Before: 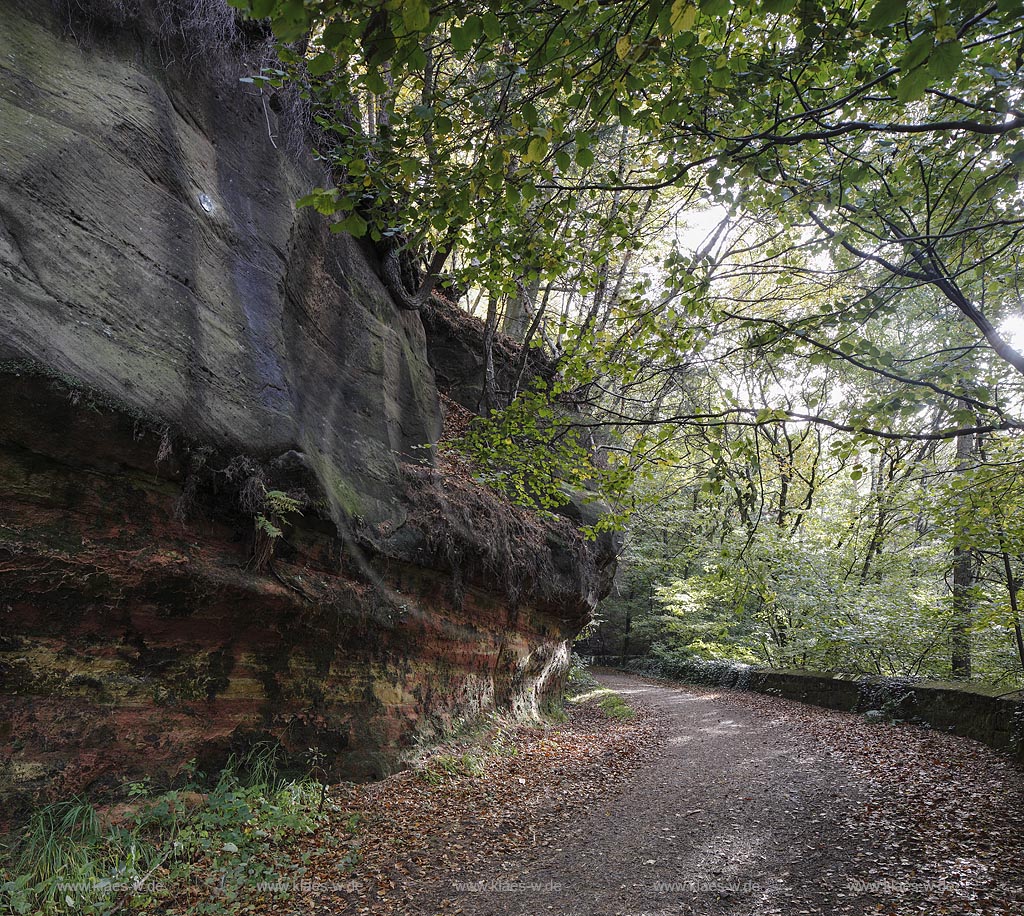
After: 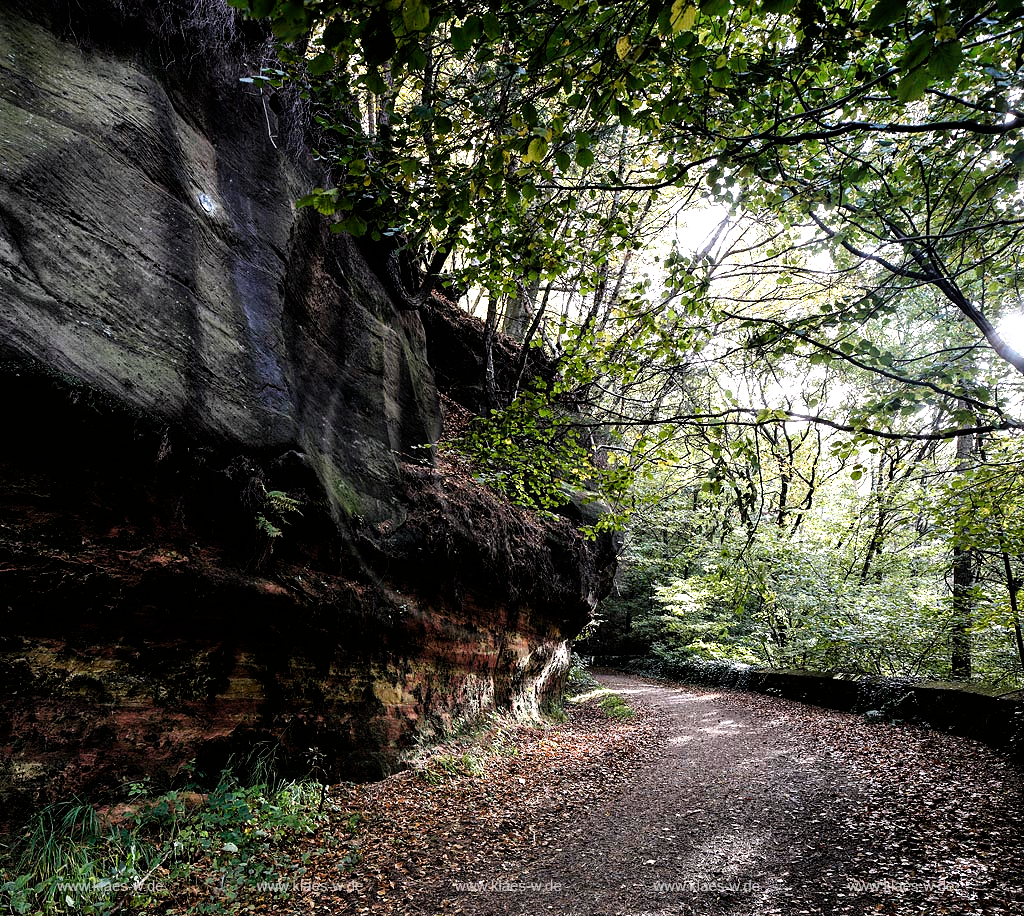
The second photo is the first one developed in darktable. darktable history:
filmic rgb: black relative exposure -8.2 EV, white relative exposure 2.2 EV, threshold 3 EV, hardness 7.11, latitude 85.74%, contrast 1.696, highlights saturation mix -4%, shadows ↔ highlights balance -2.69%, color science v5 (2021), contrast in shadows safe, contrast in highlights safe, enable highlight reconstruction true
color balance rgb "[modern colors]": linear chroma grading › shadows 32%, linear chroma grading › global chroma -2%, linear chroma grading › mid-tones 4%, perceptual saturation grading › global saturation -2%, perceptual saturation grading › highlights -8%, perceptual saturation grading › mid-tones 8%, perceptual saturation grading › shadows 4%, perceptual brilliance grading › highlights 8%, perceptual brilliance grading › mid-tones 4%, perceptual brilliance grading › shadows 2%, global vibrance 16%, saturation formula JzAzBz (2021)
